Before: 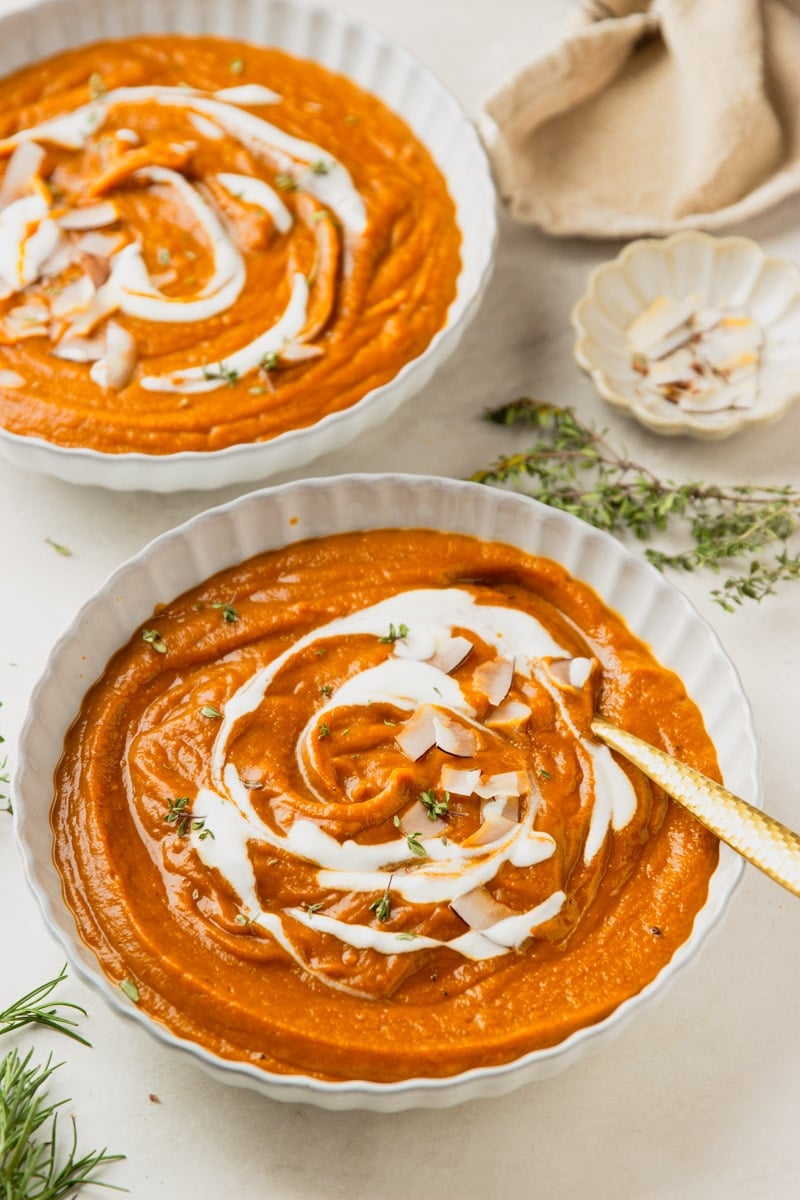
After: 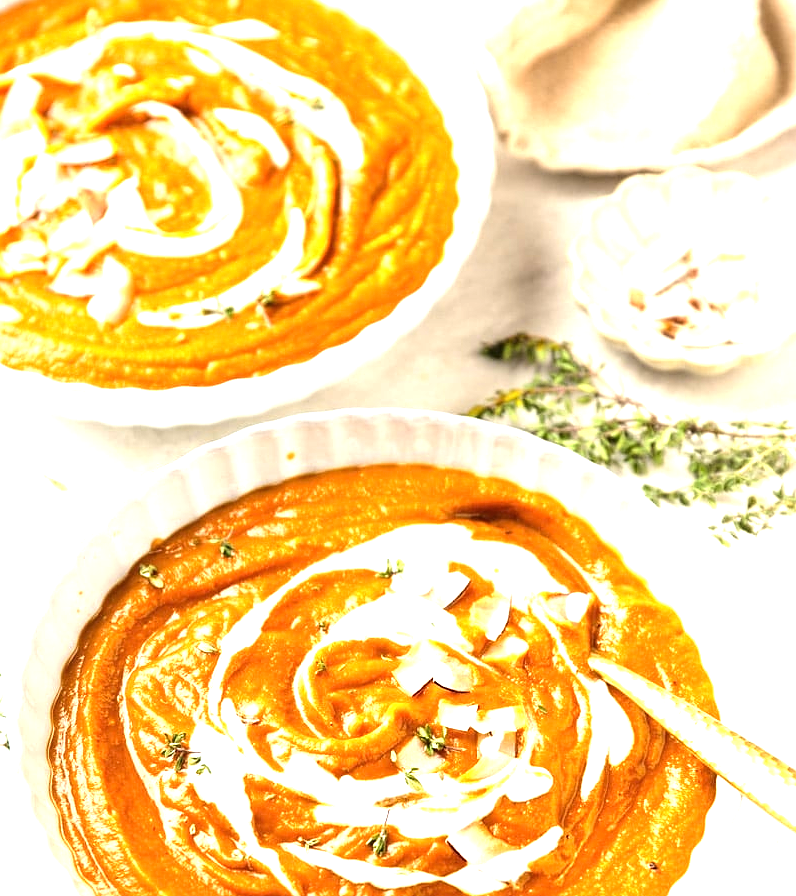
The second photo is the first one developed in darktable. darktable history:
exposure: black level correction 0, exposure 1.1 EV, compensate highlight preservation false
tone equalizer: -8 EV -0.417 EV, -7 EV -0.389 EV, -6 EV -0.333 EV, -5 EV -0.222 EV, -3 EV 0.222 EV, -2 EV 0.333 EV, -1 EV 0.389 EV, +0 EV 0.417 EV, edges refinement/feathering 500, mask exposure compensation -1.57 EV, preserve details no
crop: left 0.387%, top 5.469%, bottom 19.809%
sharpen: radius 1
